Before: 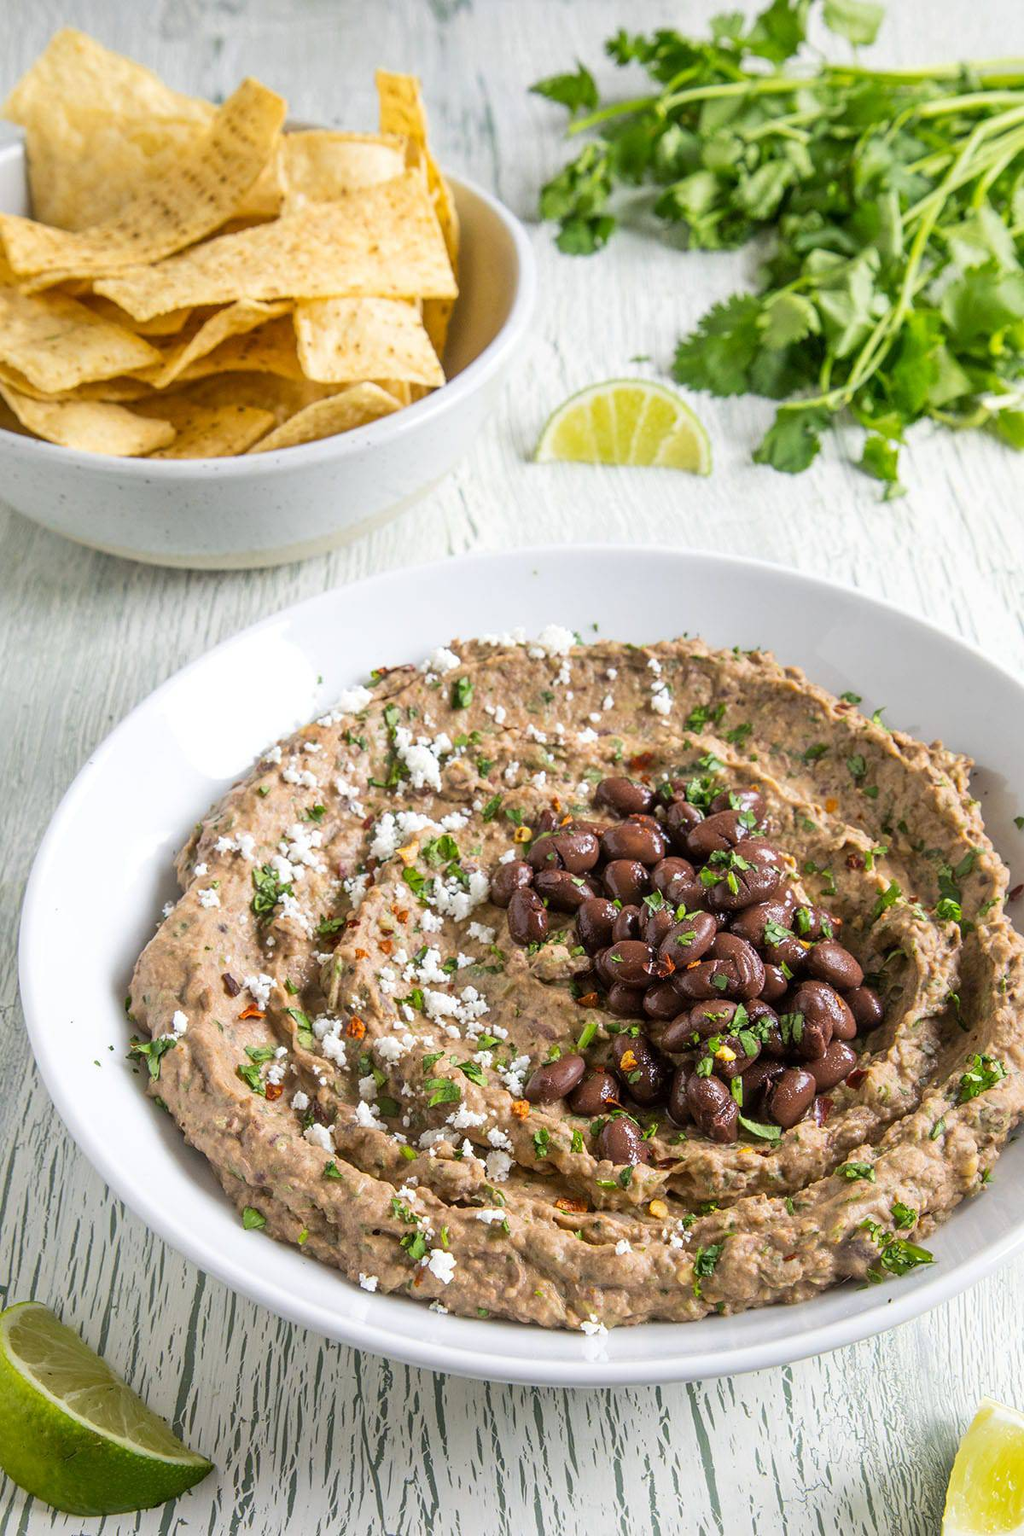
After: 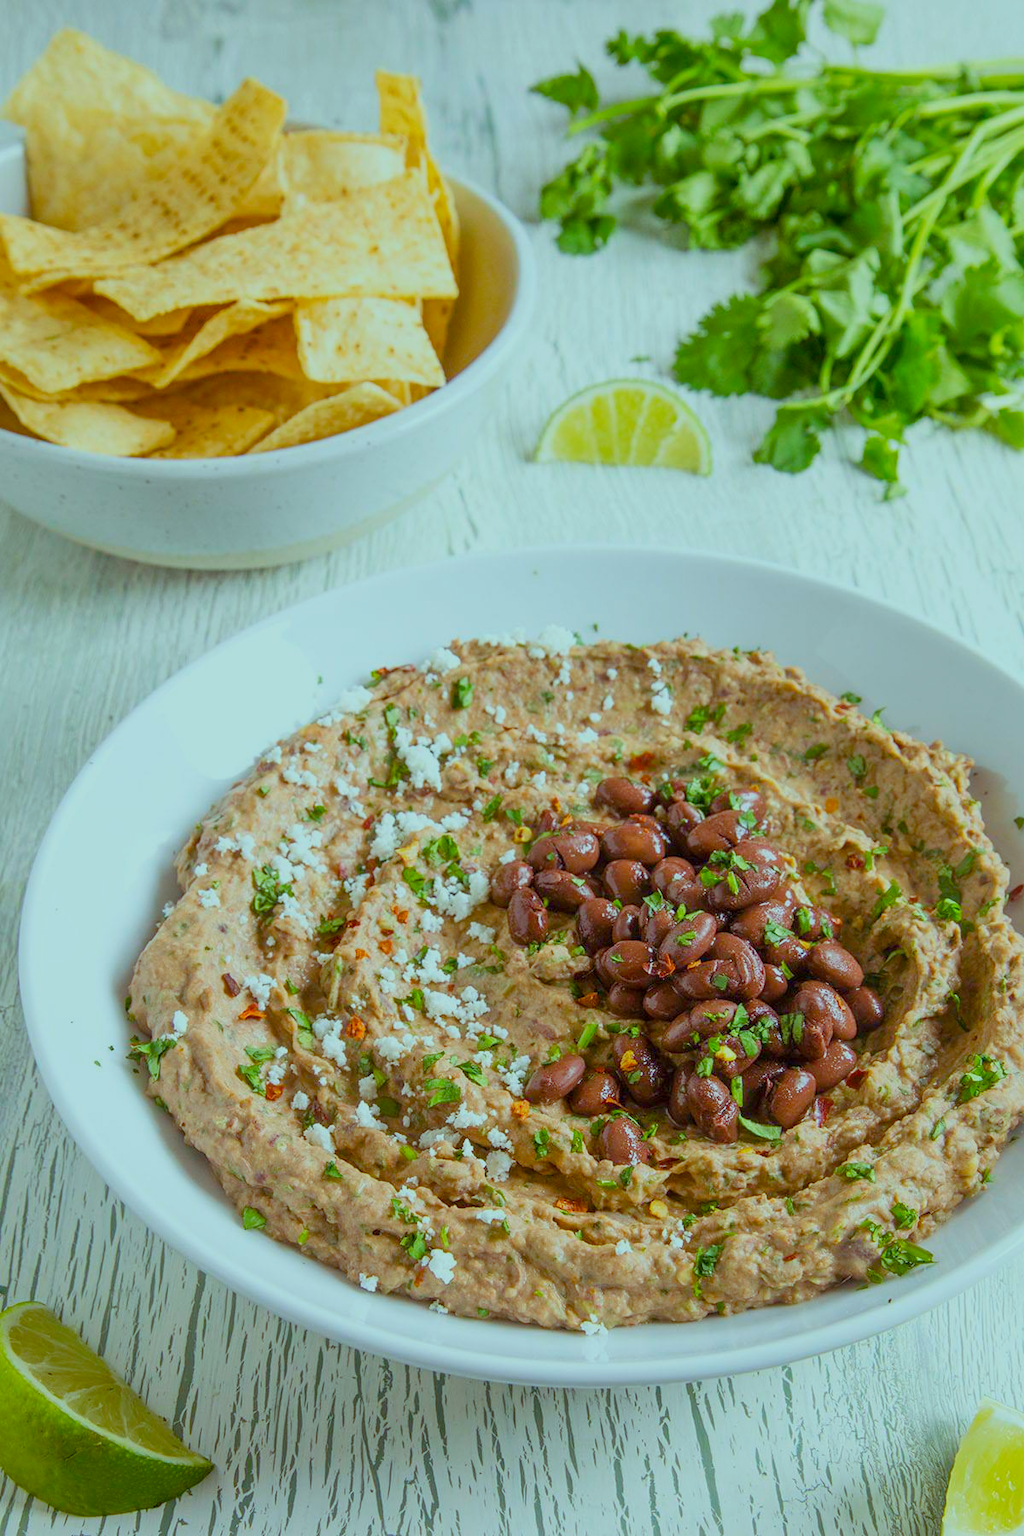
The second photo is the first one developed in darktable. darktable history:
color balance rgb: highlights gain › chroma 4.13%, highlights gain › hue 203.16°, perceptual saturation grading › global saturation 20%, perceptual saturation grading › highlights -25.602%, perceptual saturation grading › shadows 24.106%, global vibrance 23.876%, contrast -25.48%
